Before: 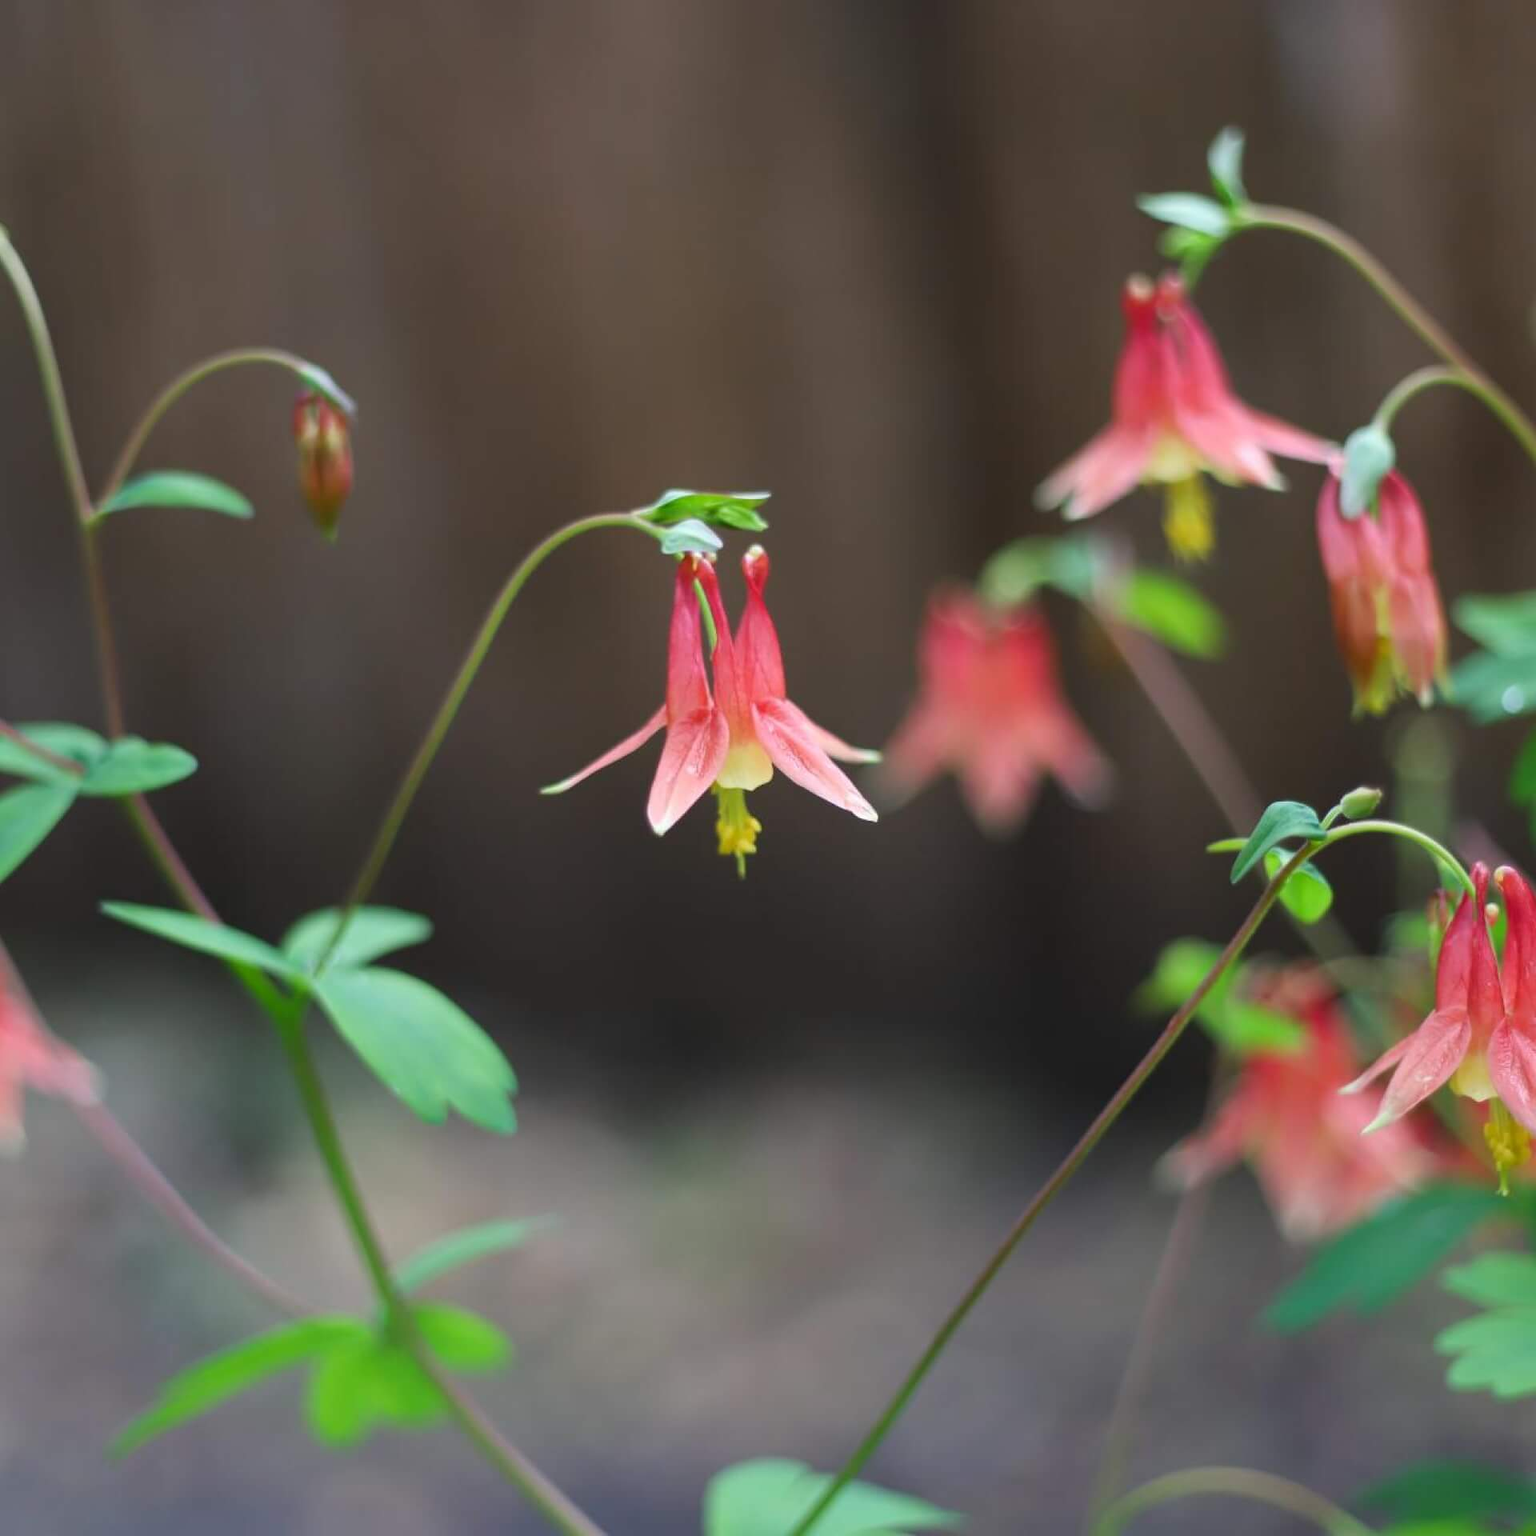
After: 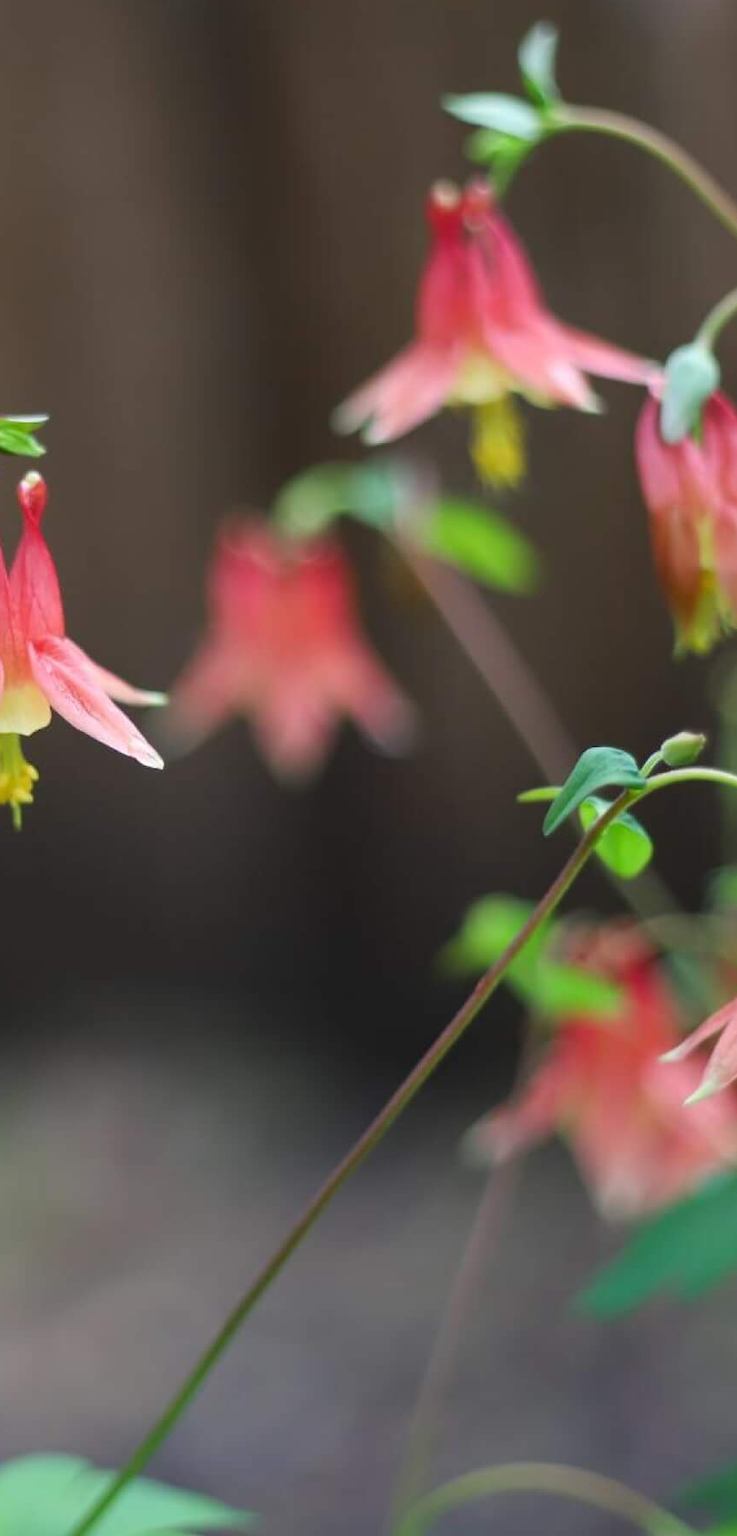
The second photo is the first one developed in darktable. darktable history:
crop: left 47.245%, top 6.932%, right 8.084%
